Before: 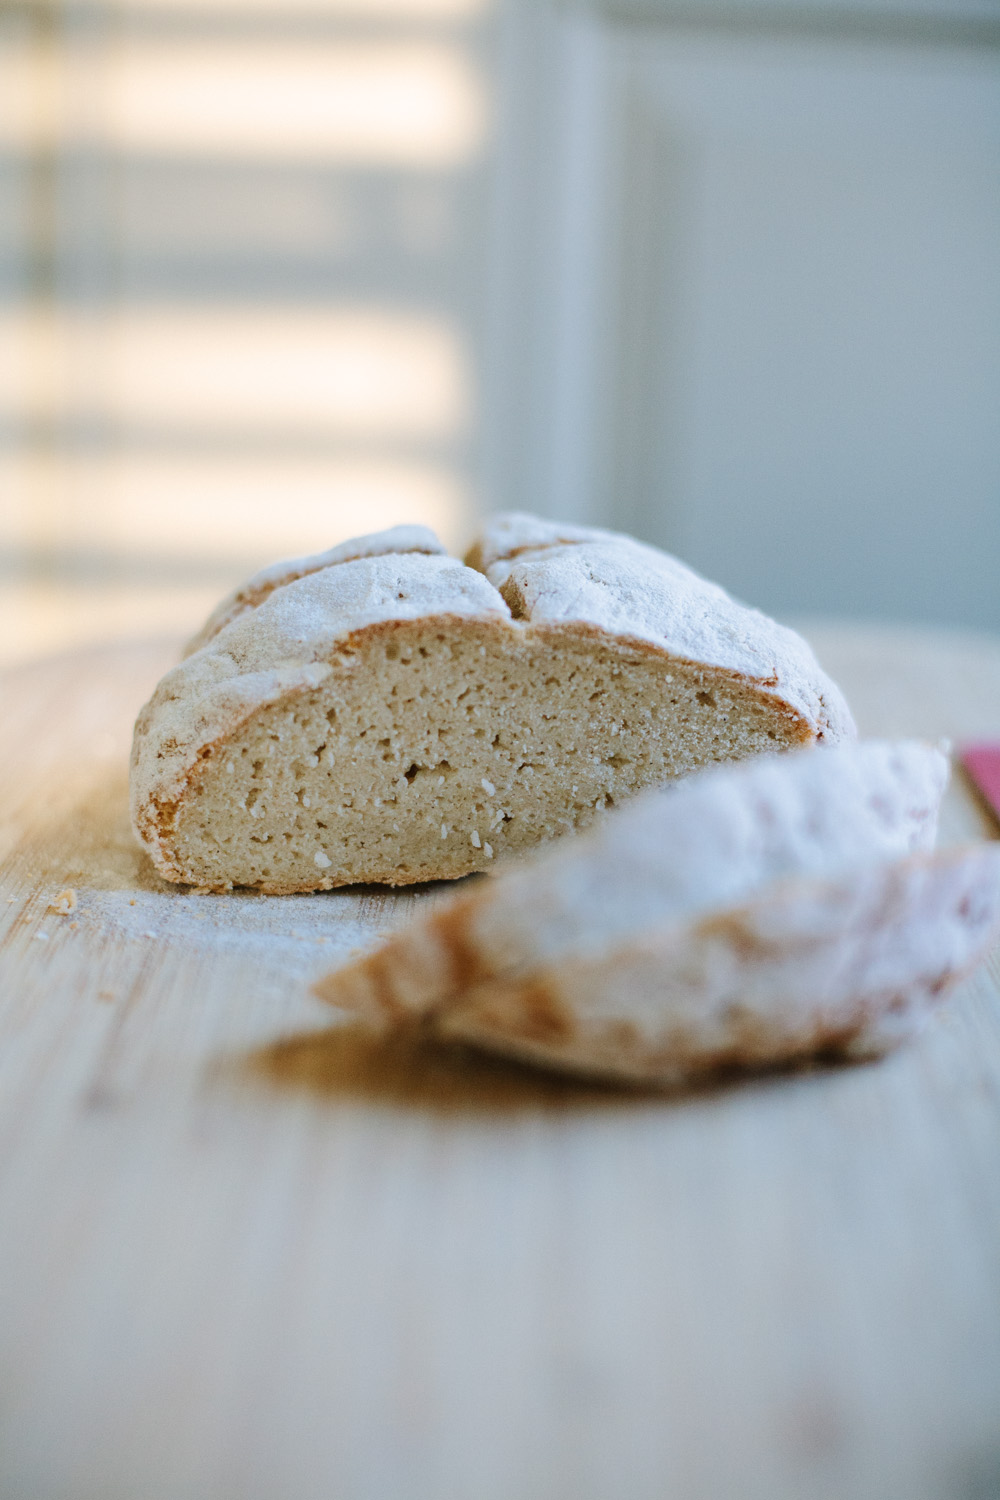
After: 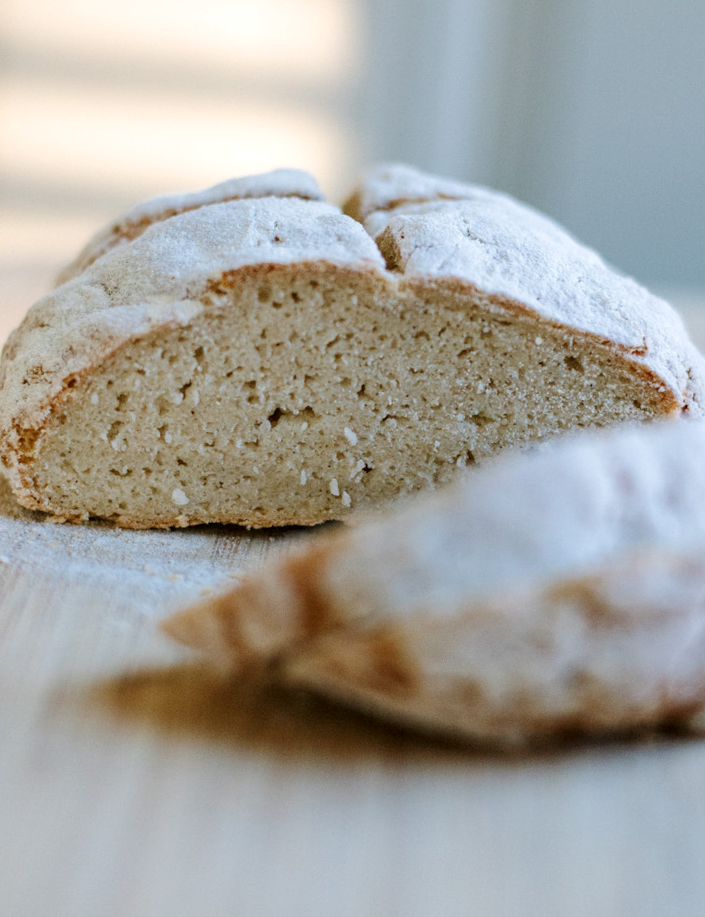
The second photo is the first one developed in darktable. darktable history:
exposure: compensate highlight preservation false
local contrast: on, module defaults
crop and rotate: angle -4.03°, left 9.836%, top 20.607%, right 12.362%, bottom 11.947%
